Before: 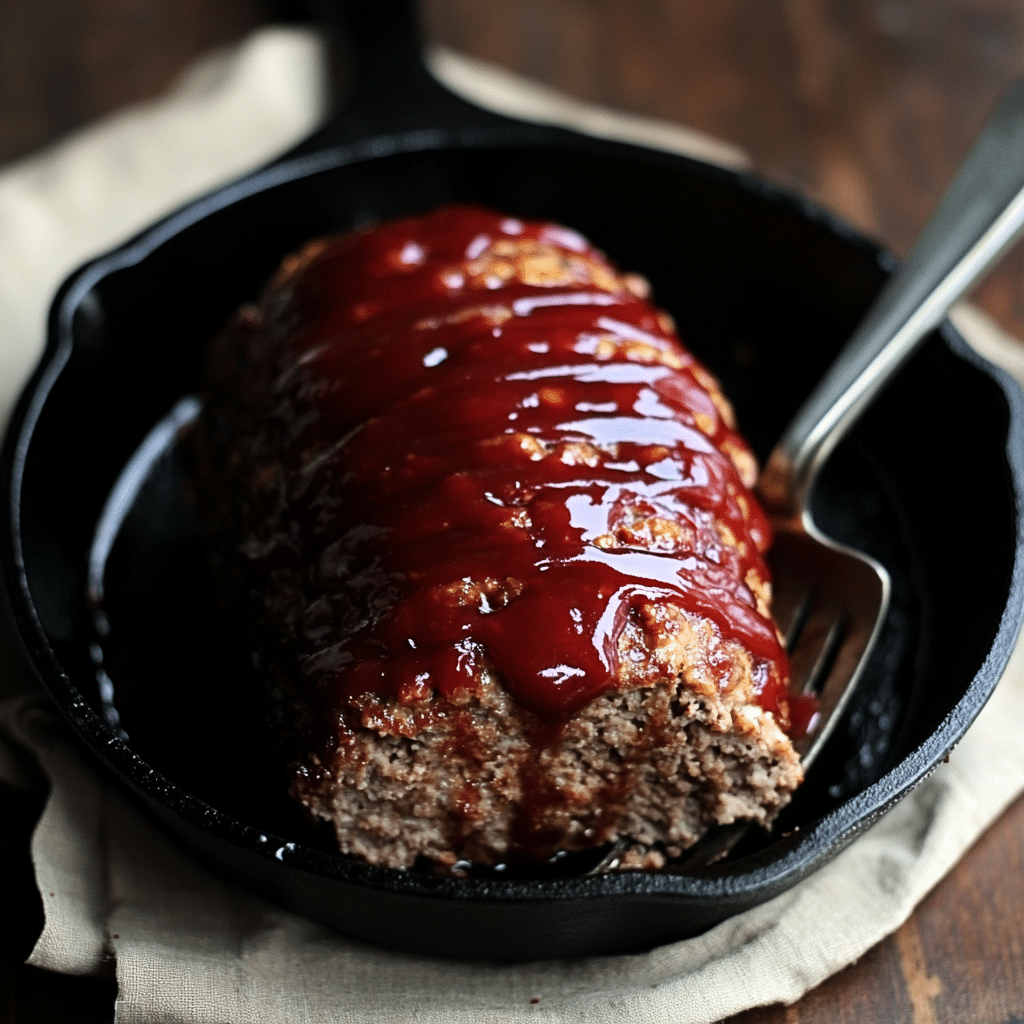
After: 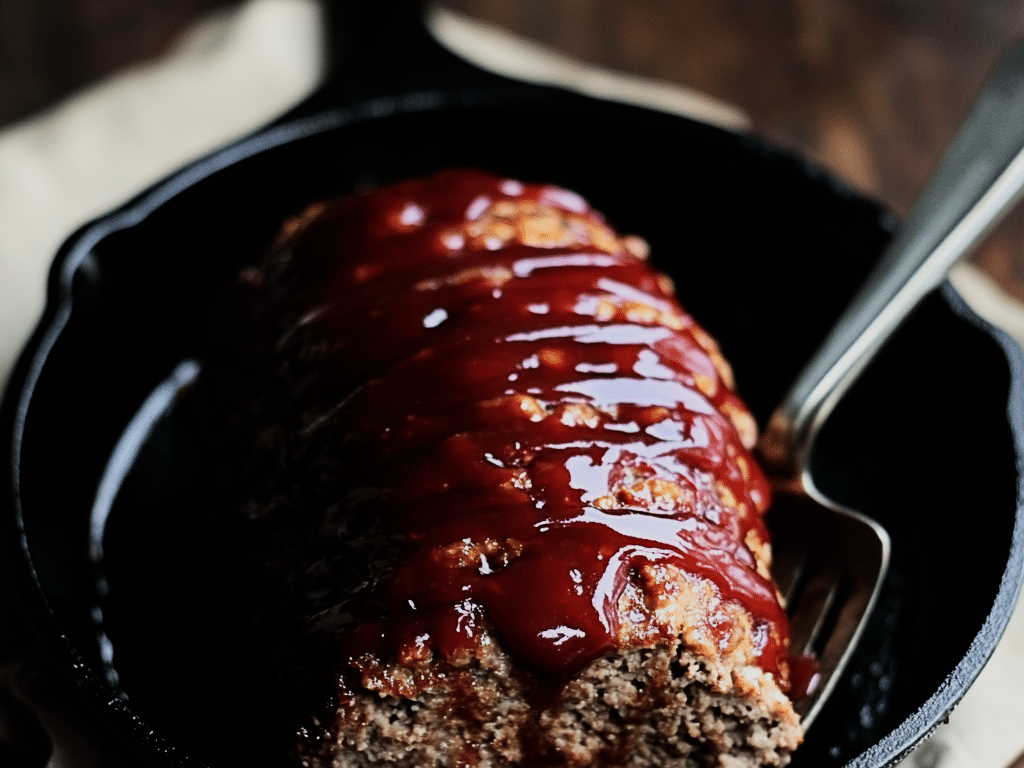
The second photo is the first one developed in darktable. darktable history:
filmic rgb: black relative exposure -7.5 EV, white relative exposure 5 EV, hardness 3.31, contrast 1.3, contrast in shadows safe
crop: top 3.857%, bottom 21.132%
